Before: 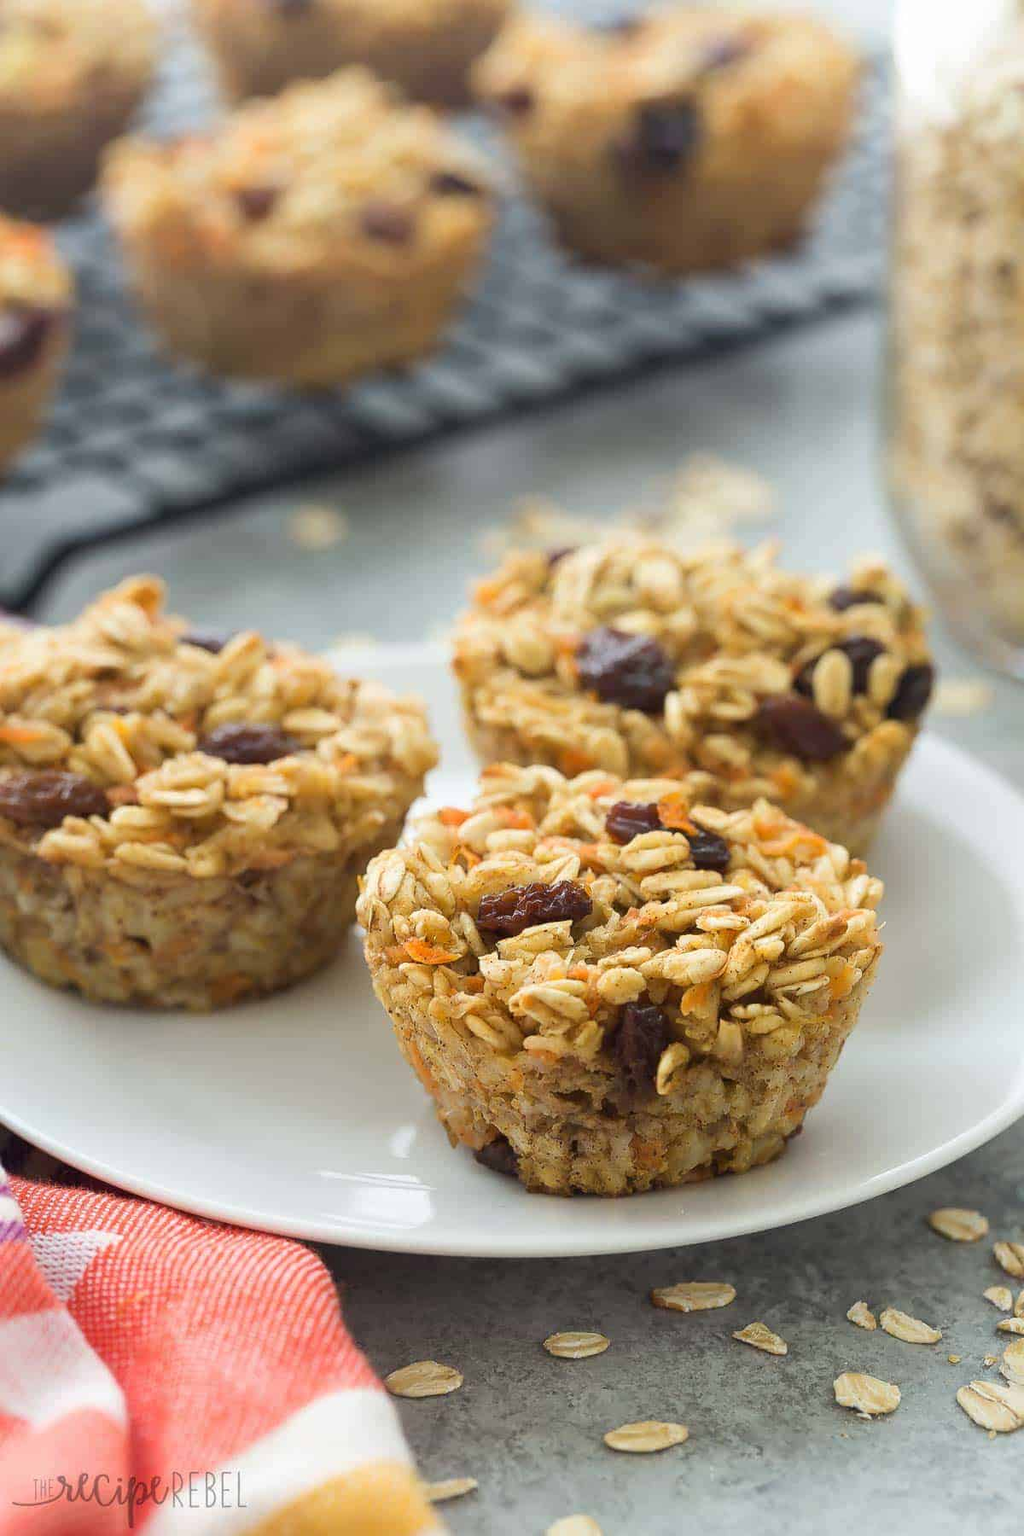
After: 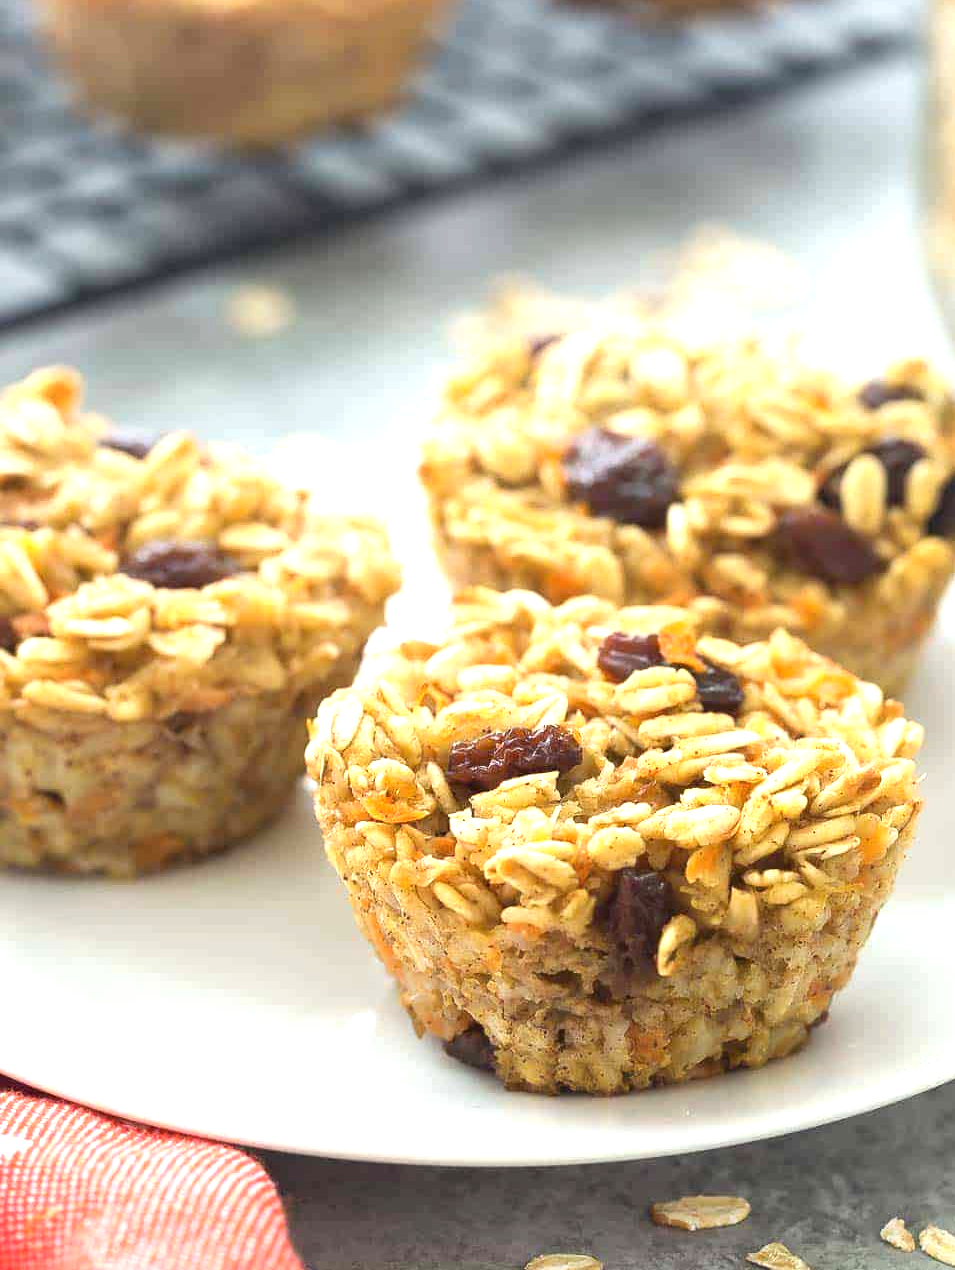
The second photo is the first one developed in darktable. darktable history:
crop: left 9.35%, top 17.105%, right 11.054%, bottom 12.335%
exposure: black level correction 0, exposure 0.895 EV, compensate exposure bias true, compensate highlight preservation false
